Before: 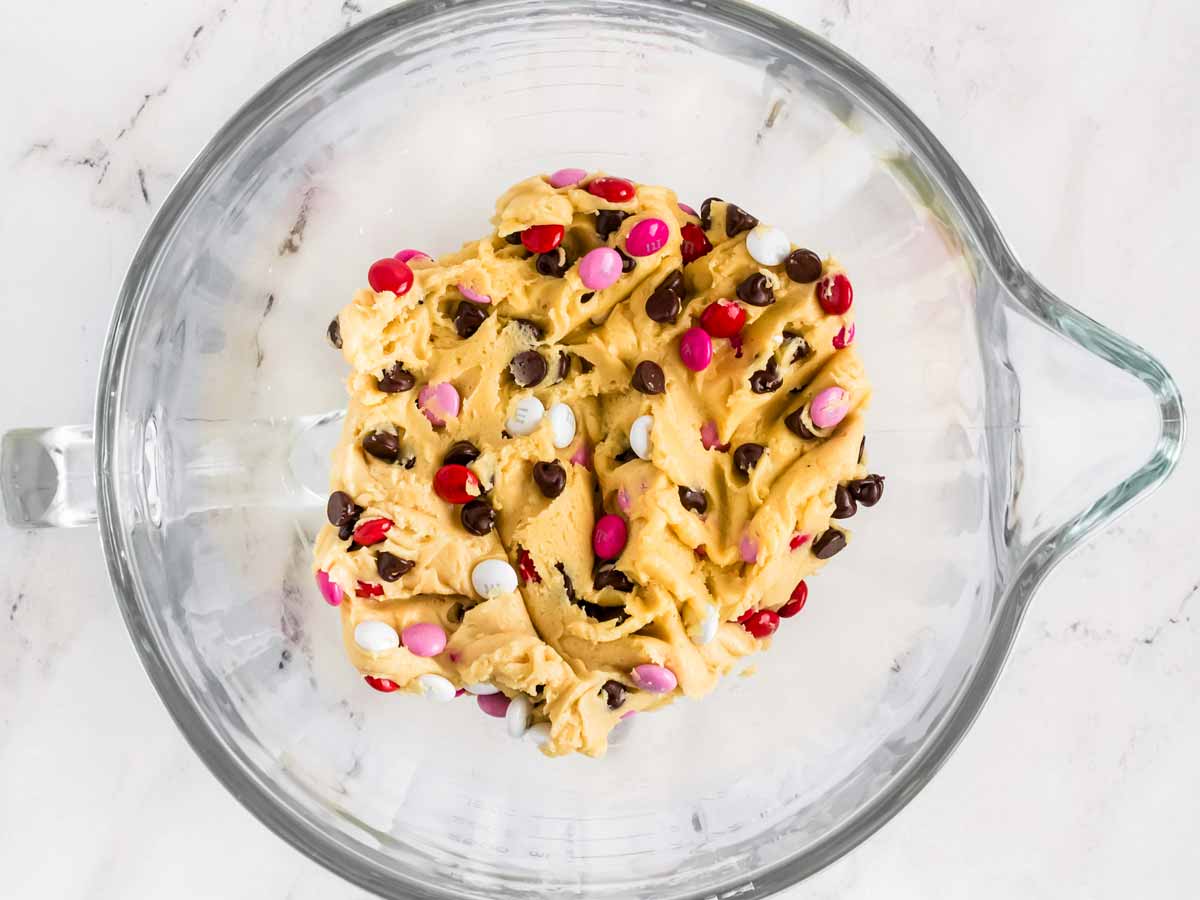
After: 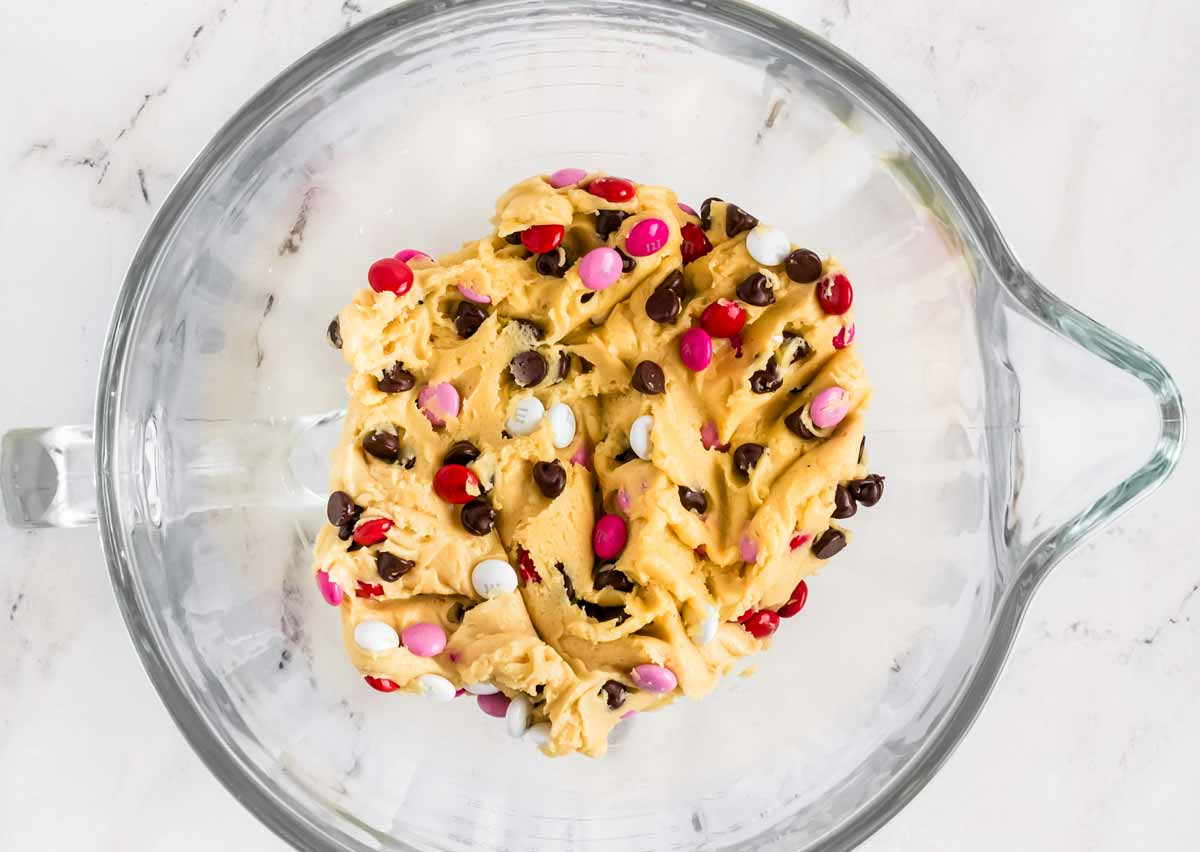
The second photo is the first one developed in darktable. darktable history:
crop and rotate: top 0.012%, bottom 5.288%
